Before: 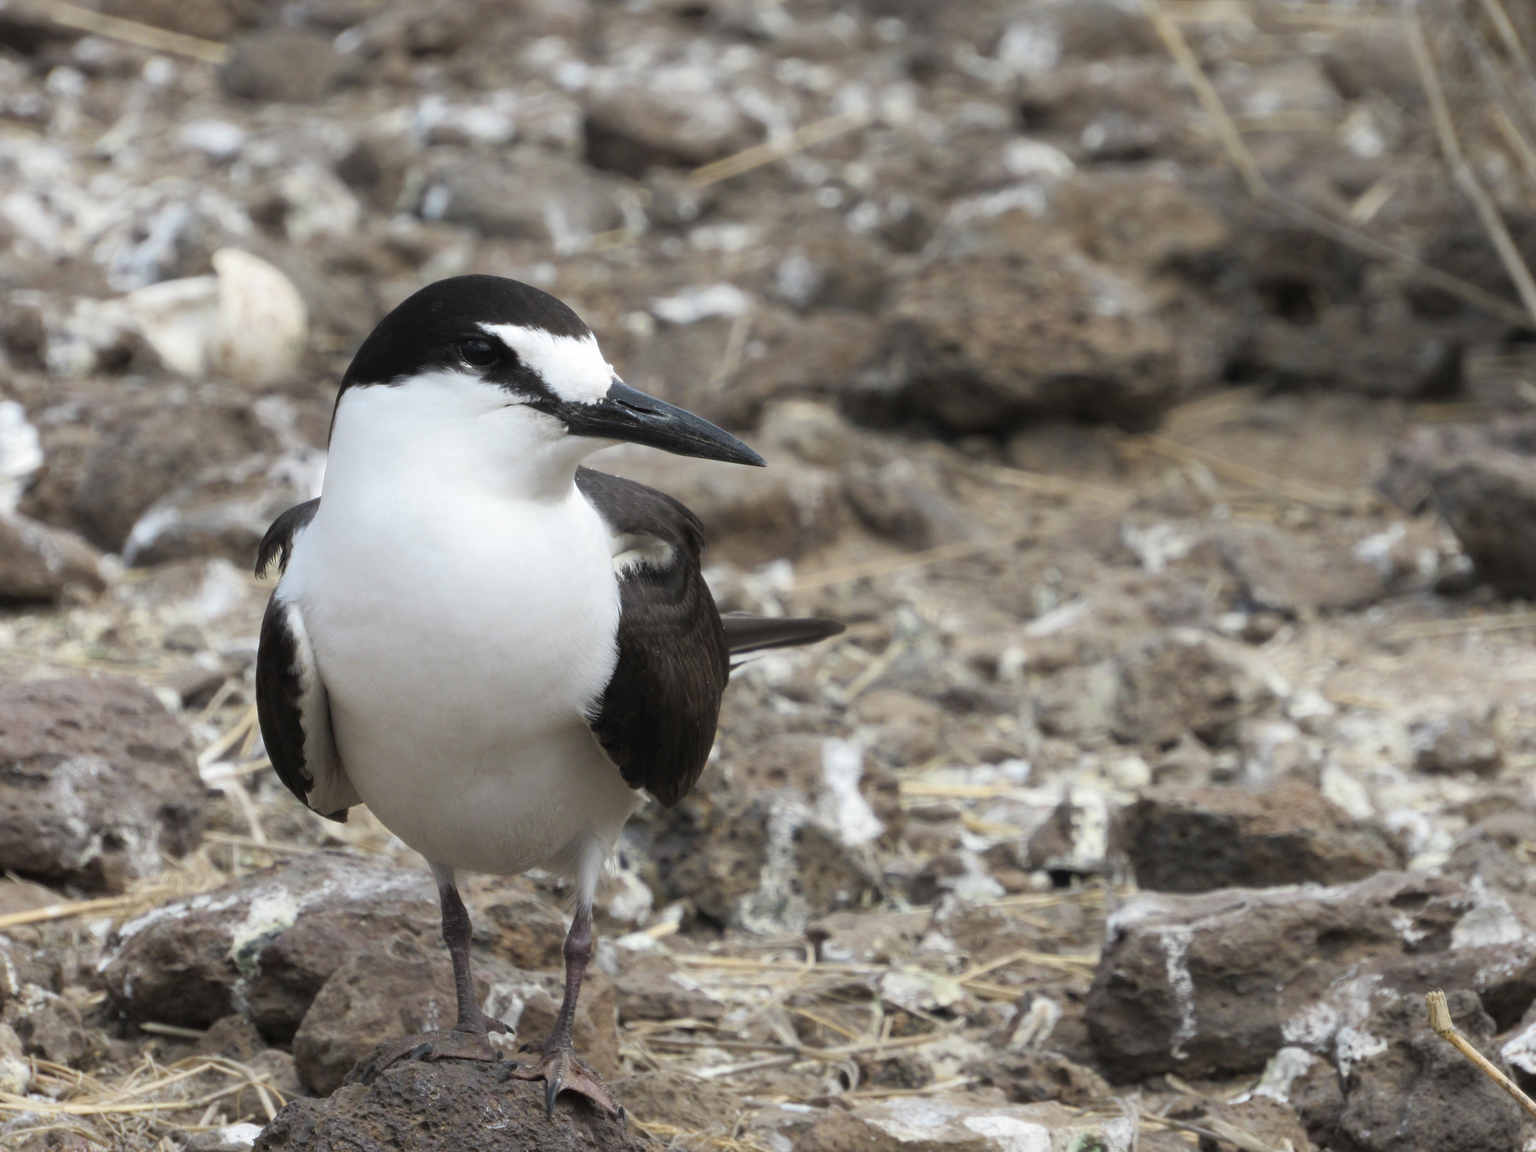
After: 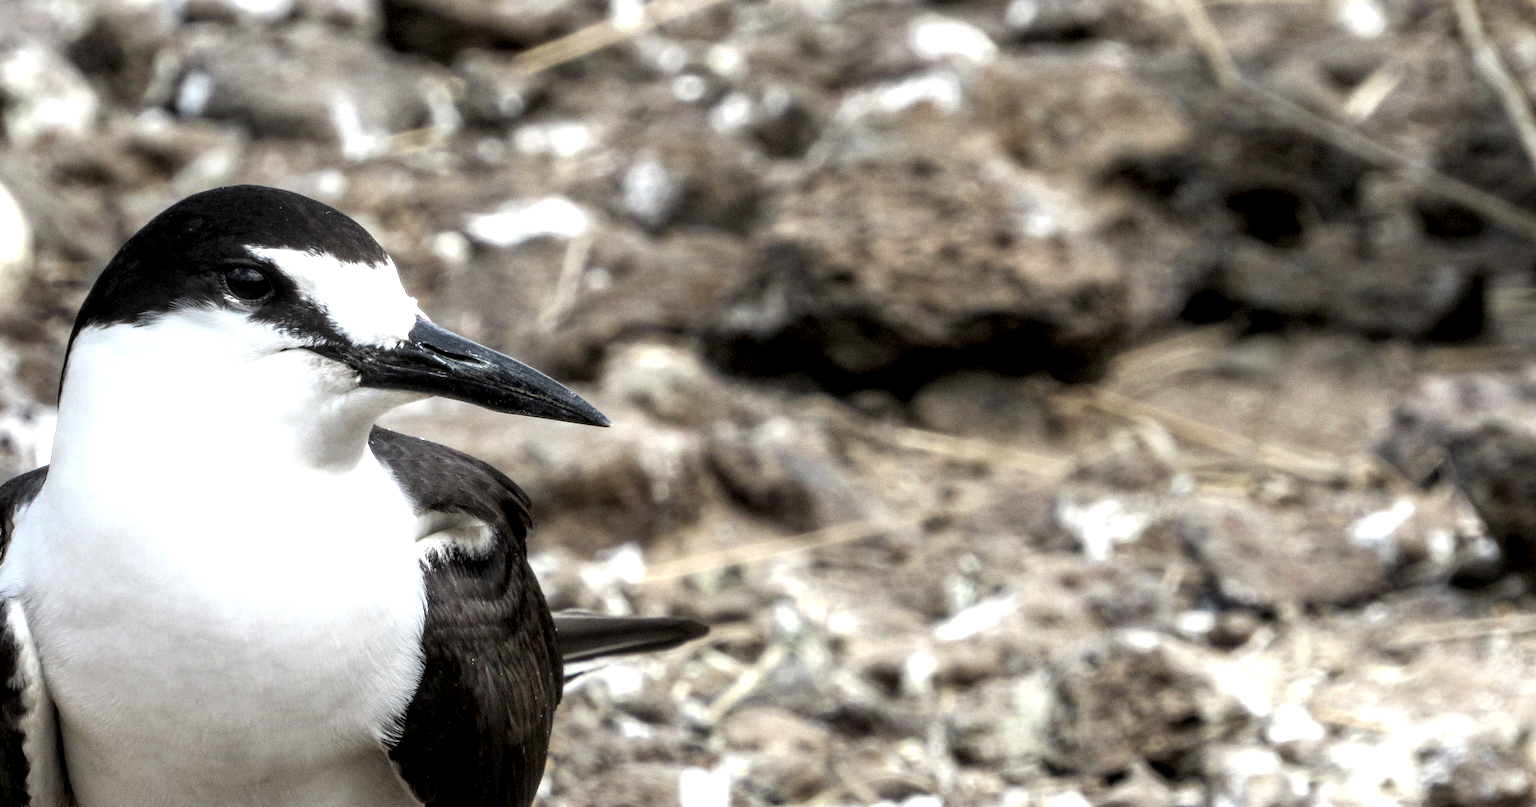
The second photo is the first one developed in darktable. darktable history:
local contrast: highlights 20%, detail 197%
exposure: black level correction 0.001, exposure 0.5 EV, compensate exposure bias true, compensate highlight preservation false
crop: left 18.38%, top 11.092%, right 2.134%, bottom 33.217%
